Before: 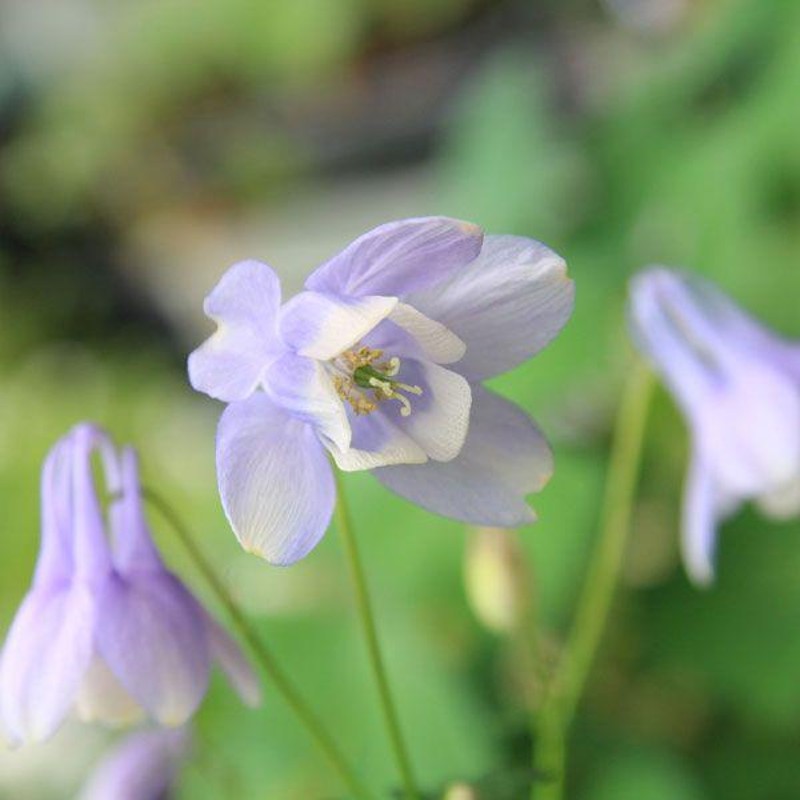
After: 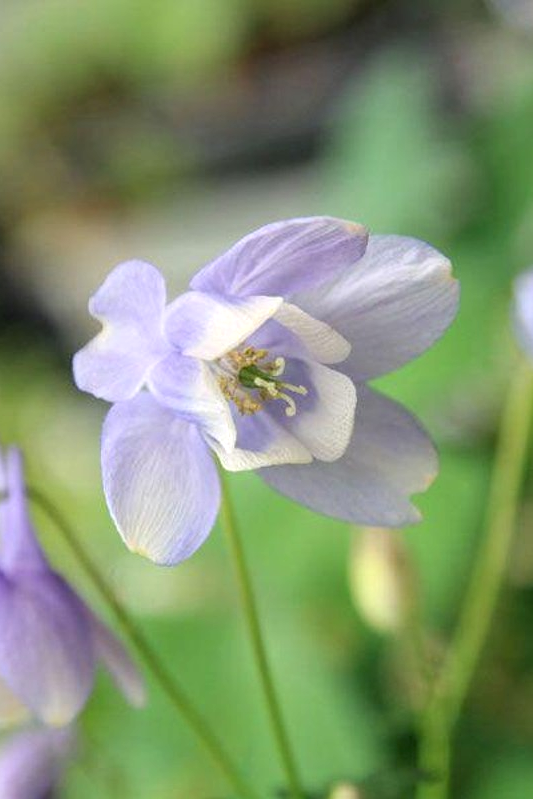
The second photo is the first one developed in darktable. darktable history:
local contrast: detail 130%
crop and rotate: left 14.385%, right 18.948%
base curve: exposure shift 0, preserve colors none
